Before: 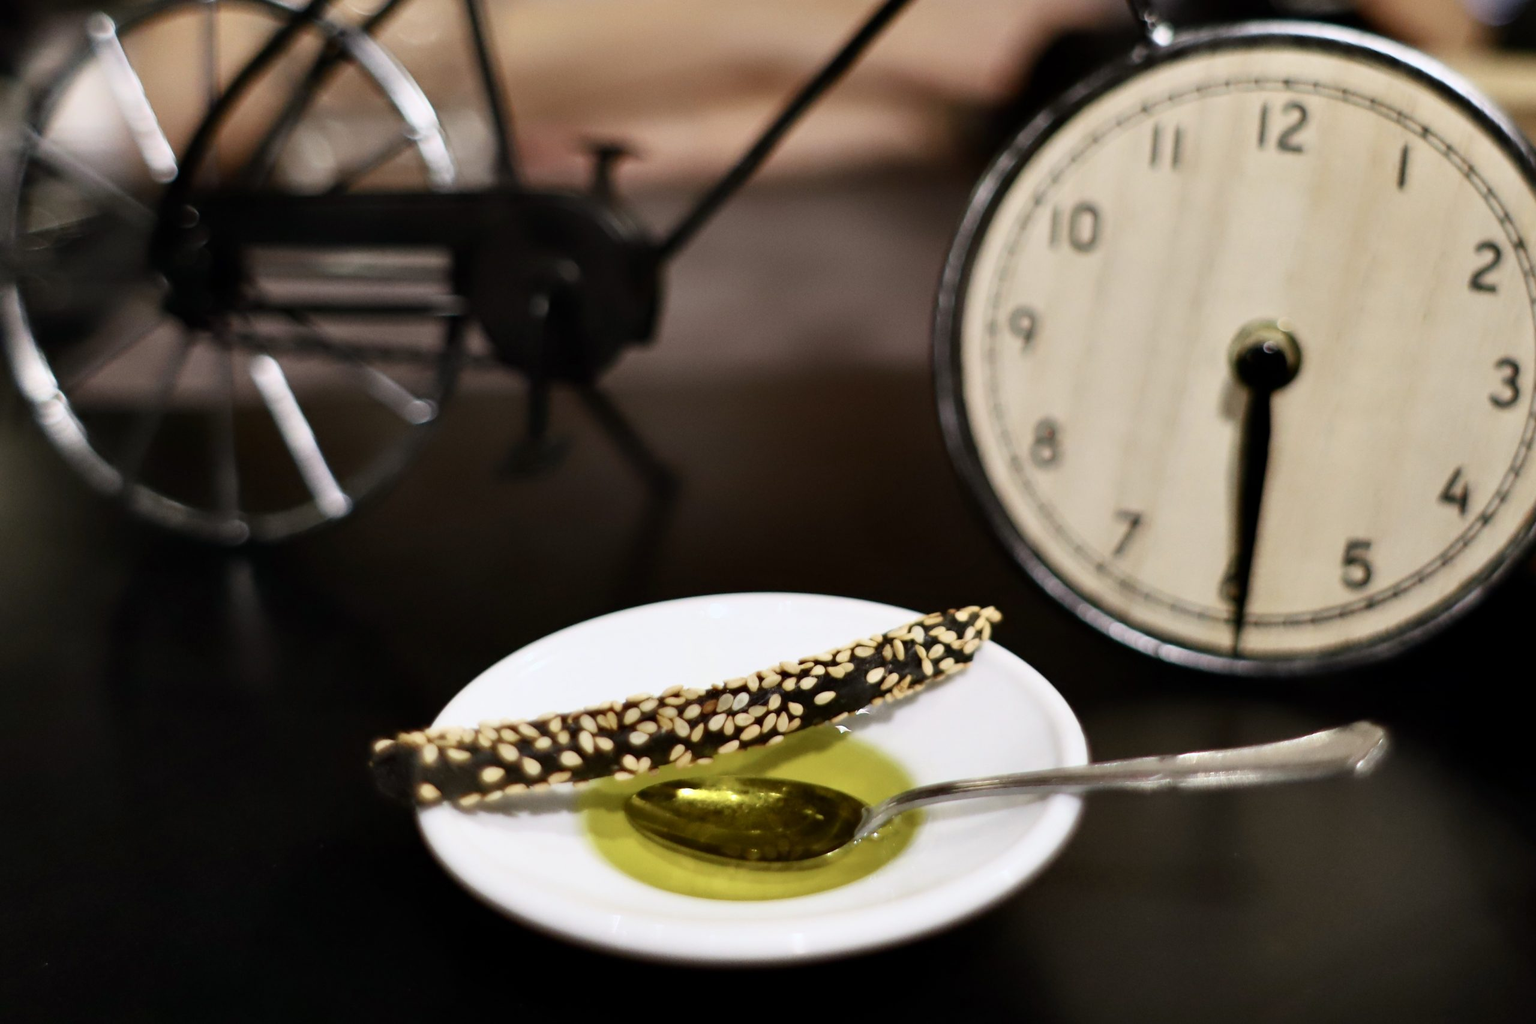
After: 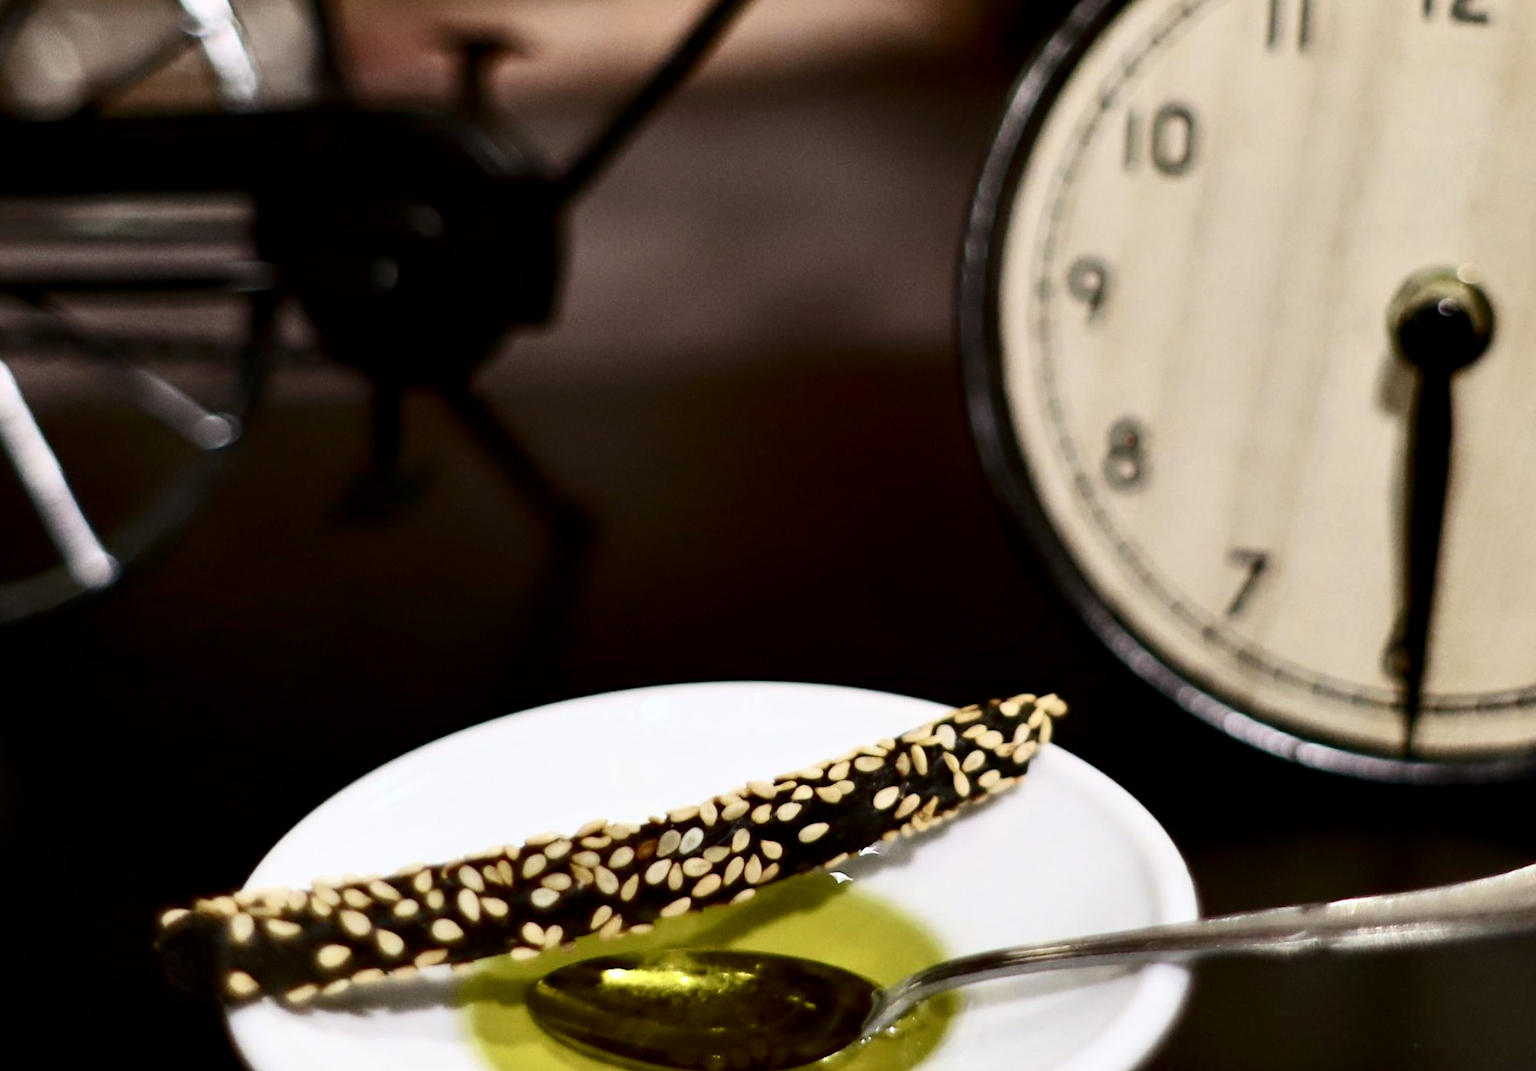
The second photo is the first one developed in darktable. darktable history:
local contrast: highlights 100%, shadows 100%, detail 120%, midtone range 0.2
contrast brightness saturation: contrast 0.2, brightness -0.11, saturation 0.1
crop and rotate: left 17.046%, top 10.659%, right 12.989%, bottom 14.553%
rotate and perspective: rotation -1.42°, crop left 0.016, crop right 0.984, crop top 0.035, crop bottom 0.965
